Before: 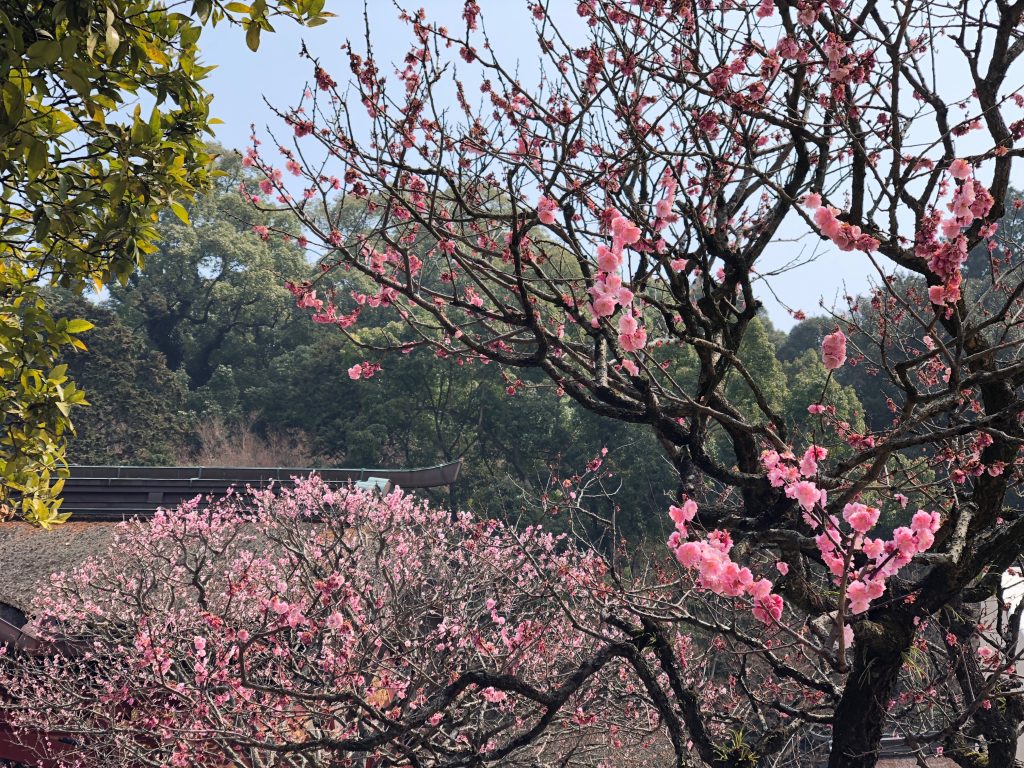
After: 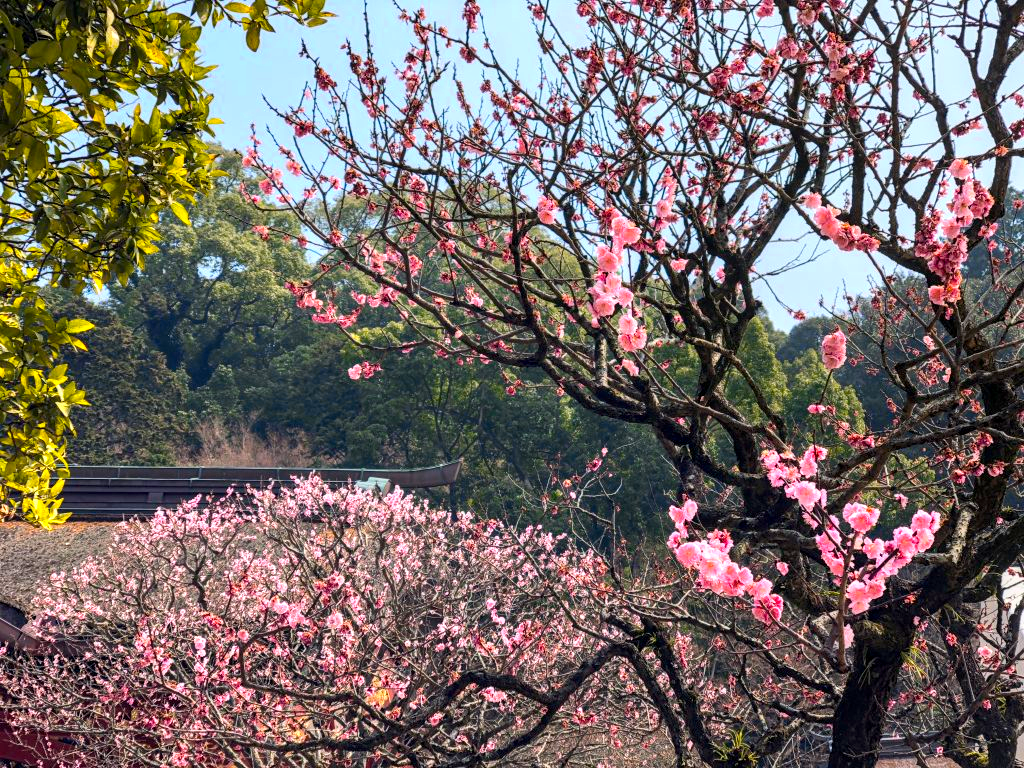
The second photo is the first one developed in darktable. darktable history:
local contrast: detail 130%
color balance rgb: linear chroma grading › global chroma 15%, perceptual saturation grading › global saturation 30%
color zones: curves: ch0 [(0.099, 0.624) (0.257, 0.596) (0.384, 0.376) (0.529, 0.492) (0.697, 0.564) (0.768, 0.532) (0.908, 0.644)]; ch1 [(0.112, 0.564) (0.254, 0.612) (0.432, 0.676) (0.592, 0.456) (0.743, 0.684) (0.888, 0.536)]; ch2 [(0.25, 0.5) (0.469, 0.36) (0.75, 0.5)]
